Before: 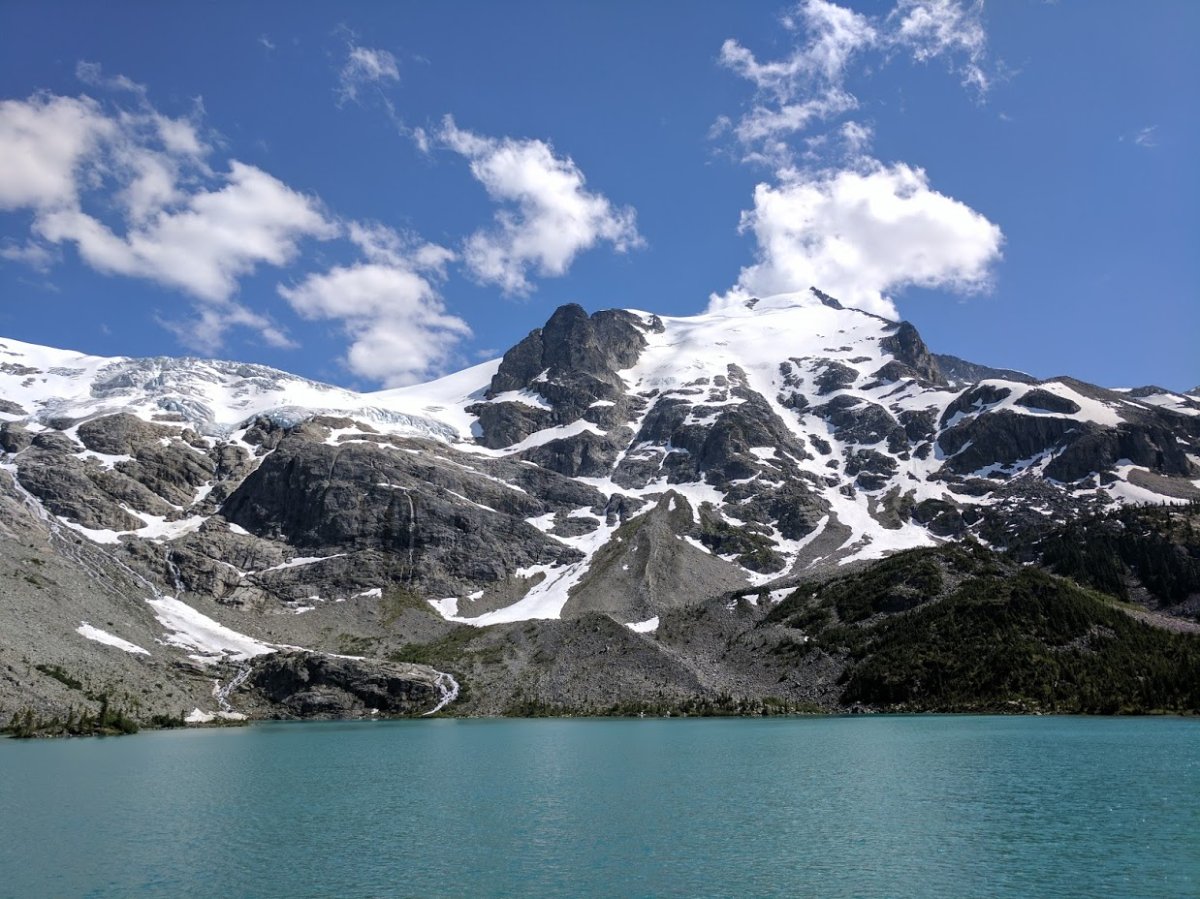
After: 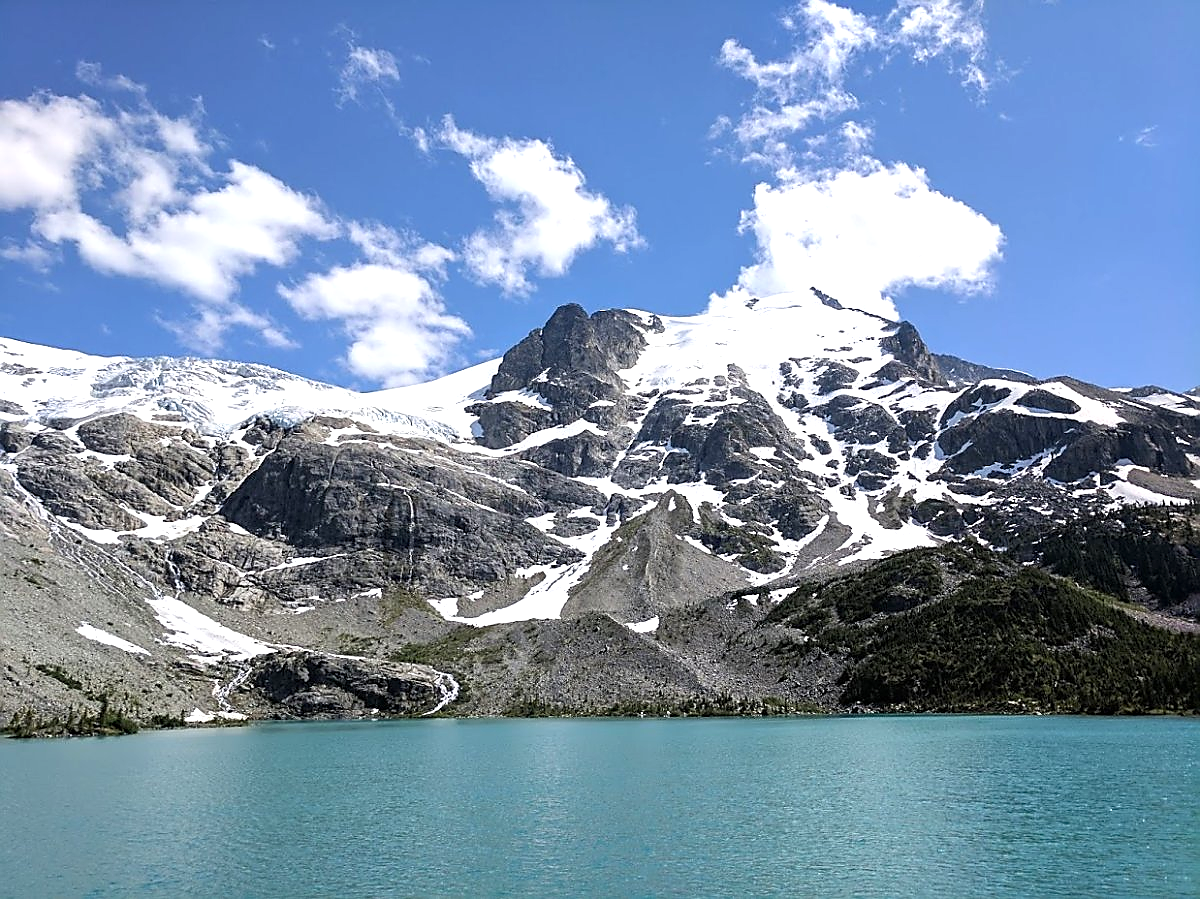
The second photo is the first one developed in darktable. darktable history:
color correction: highlights a* -0.308, highlights b* -0.111
sharpen: radius 1.381, amount 1.244, threshold 0.849
exposure: exposure 0.647 EV, compensate highlight preservation false
haze removal: strength 0.023, distance 0.243, adaptive false
